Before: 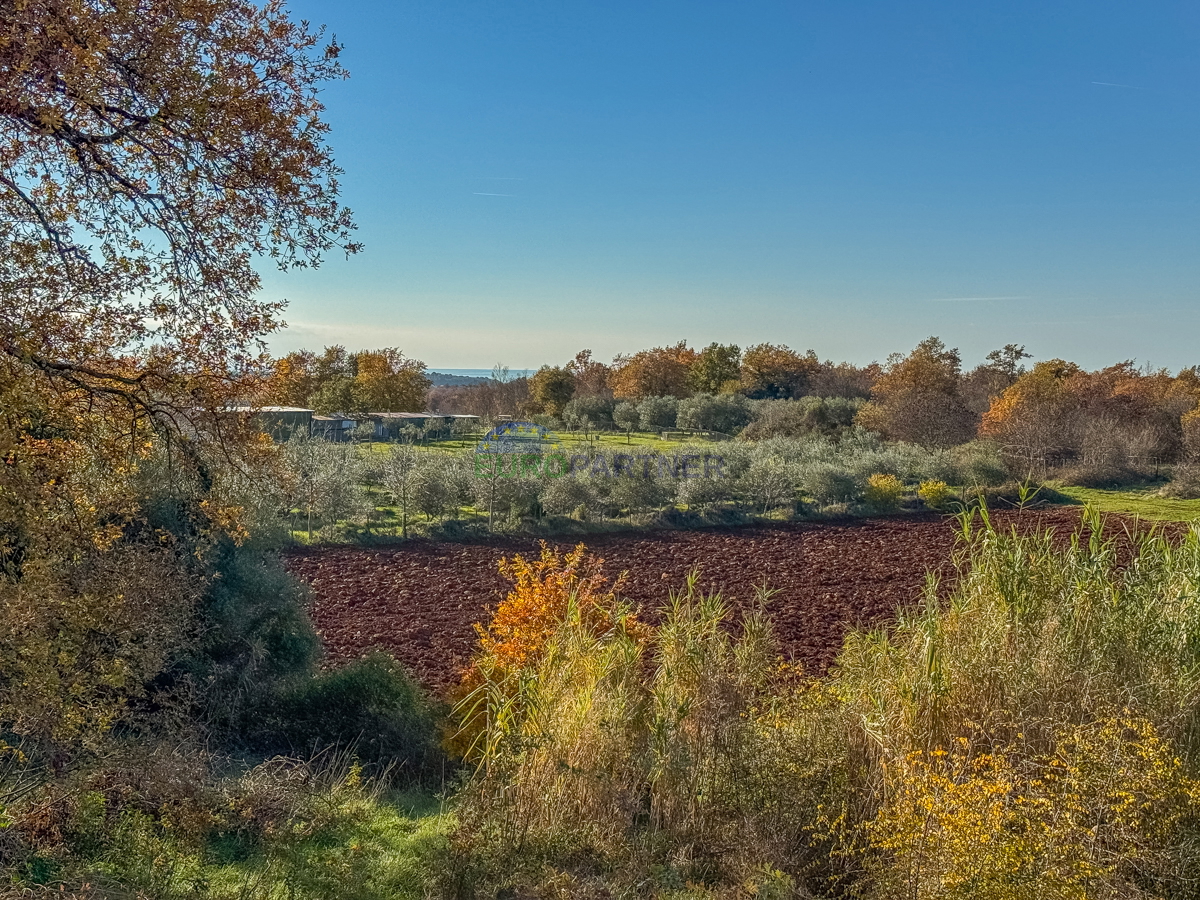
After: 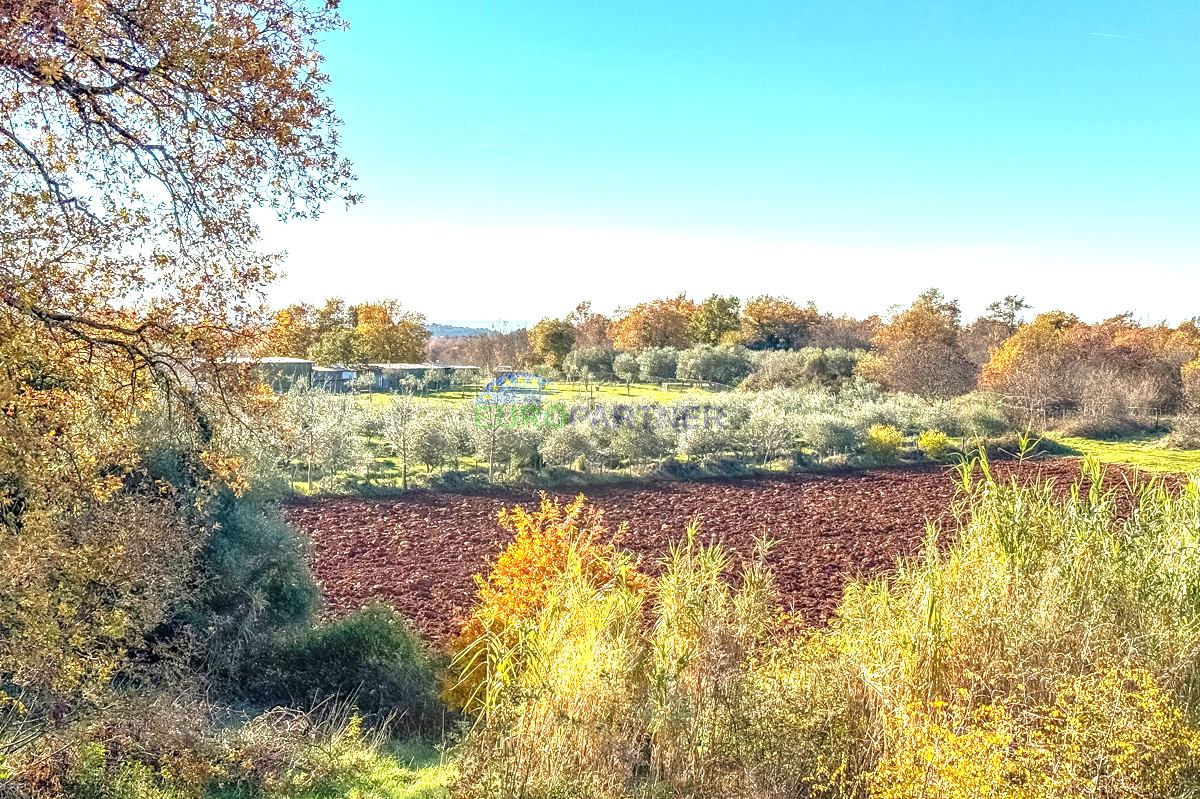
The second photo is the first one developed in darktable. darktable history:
crop and rotate: top 5.523%, bottom 5.649%
exposure: black level correction 0, exposure 1.627 EV, compensate highlight preservation false
levels: levels [0.016, 0.492, 0.969]
